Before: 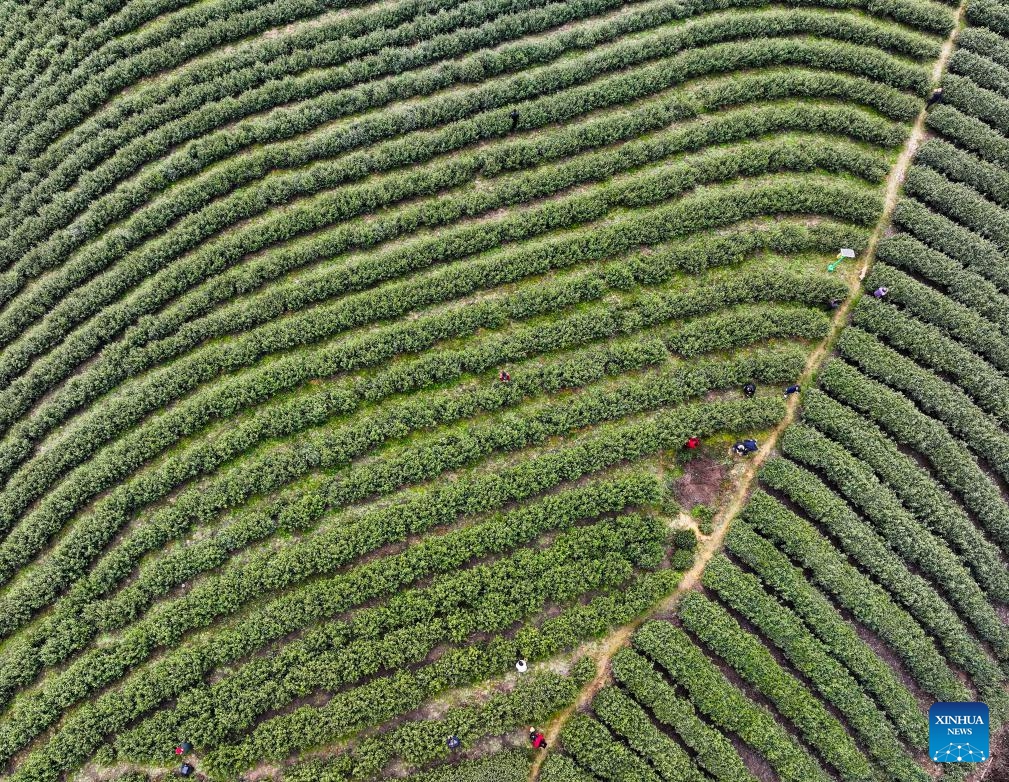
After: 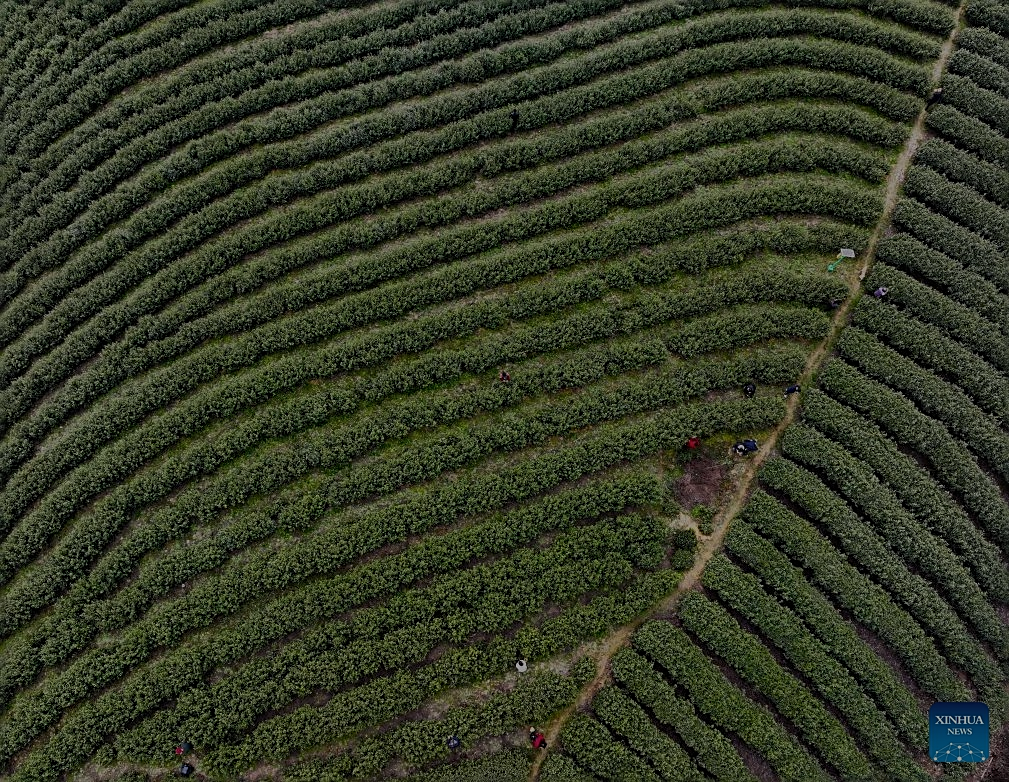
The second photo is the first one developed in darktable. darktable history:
tone equalizer: -8 EV -1.99 EV, -7 EV -1.98 EV, -6 EV -1.97 EV, -5 EV -1.98 EV, -4 EV -1.99 EV, -3 EV -1.97 EV, -2 EV -1.98 EV, -1 EV -1.61 EV, +0 EV -1.99 EV, mask exposure compensation -0.504 EV
sharpen: on, module defaults
